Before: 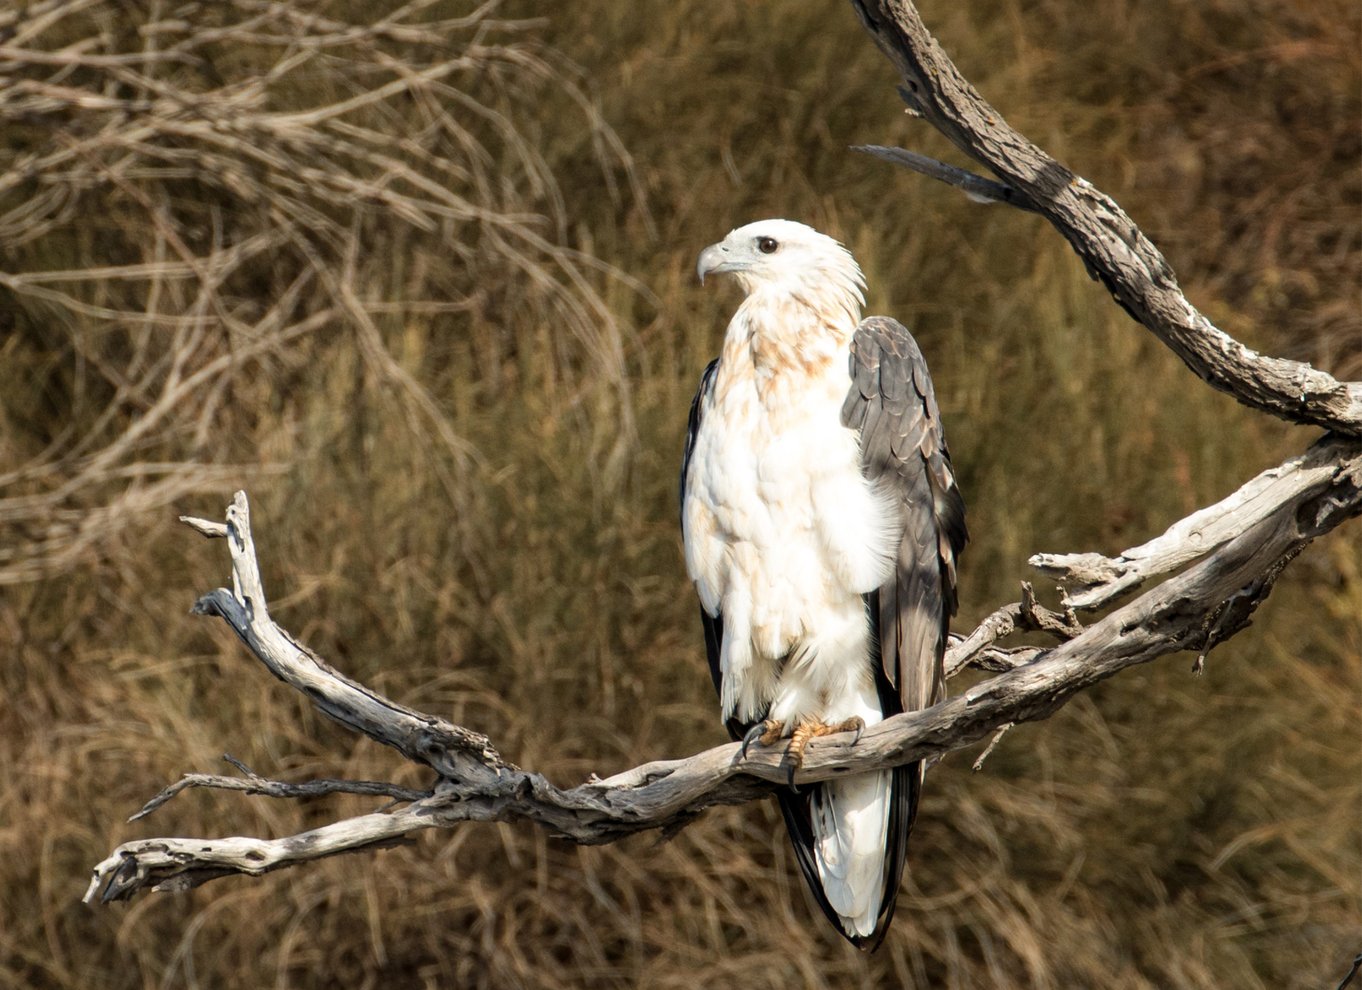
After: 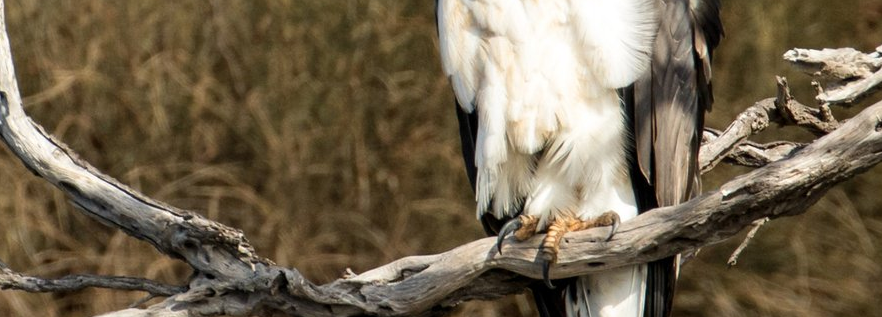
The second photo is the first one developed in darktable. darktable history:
crop: left 18.061%, top 51.051%, right 17.155%, bottom 16.906%
